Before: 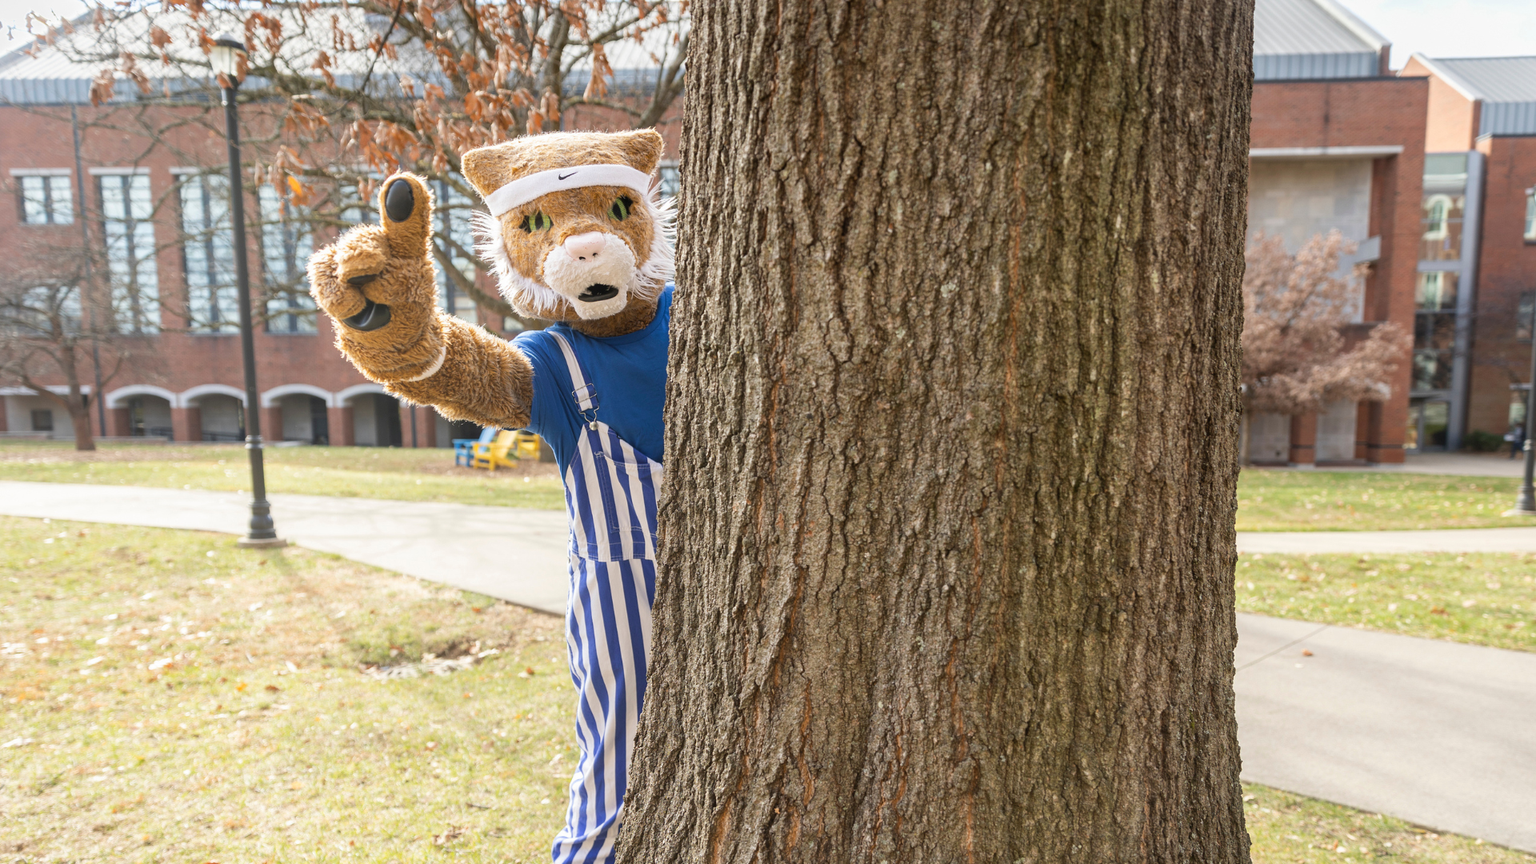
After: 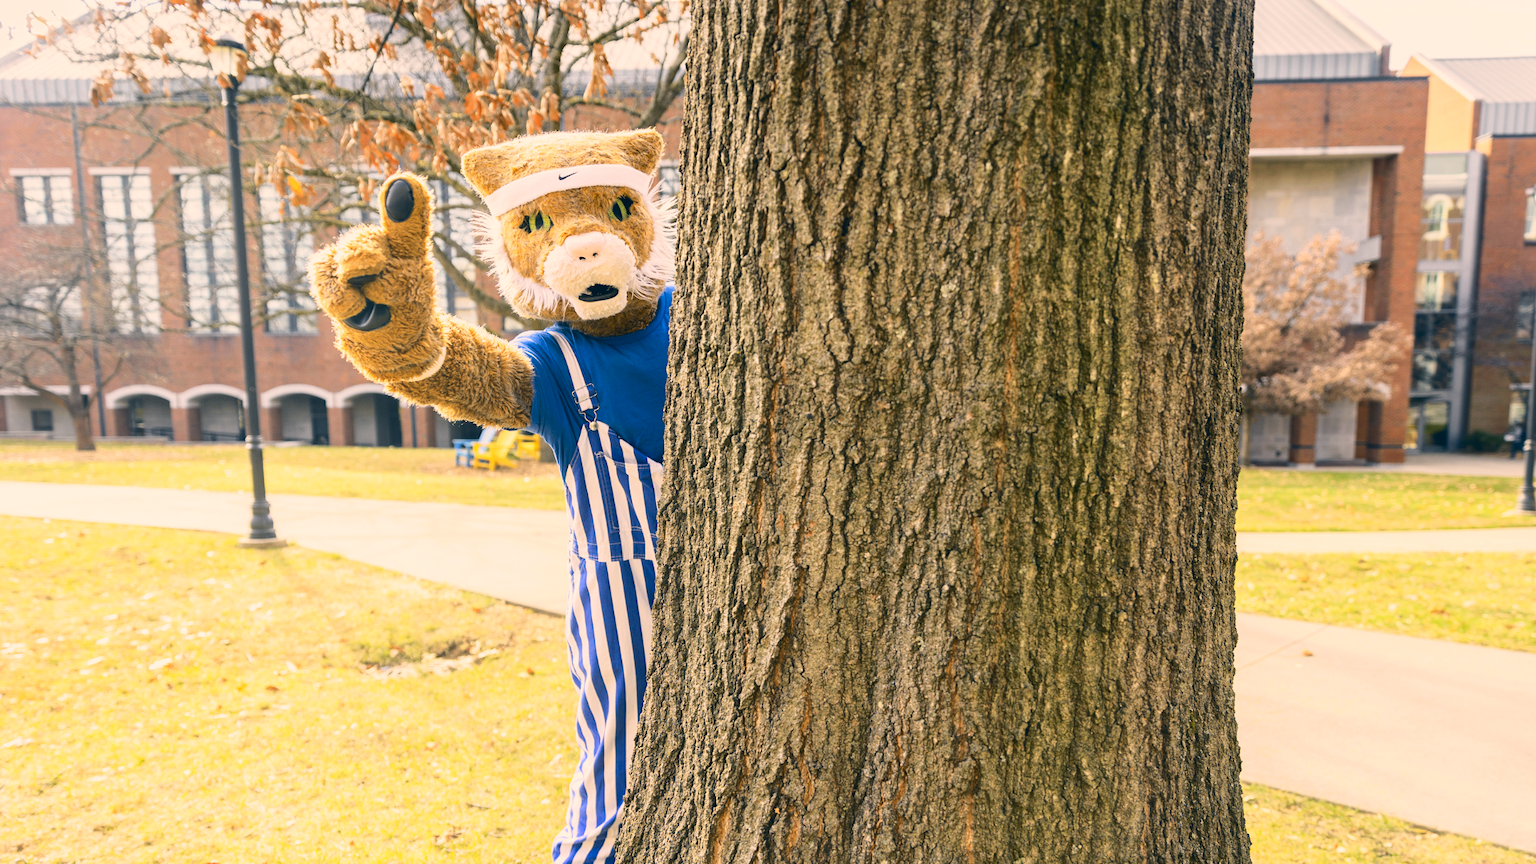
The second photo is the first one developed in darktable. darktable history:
white balance: red 0.986, blue 1.01
color correction: highlights a* 10.32, highlights b* 14.66, shadows a* -9.59, shadows b* -15.02
tone curve: curves: ch0 [(0, 0.028) (0.037, 0.05) (0.123, 0.114) (0.19, 0.176) (0.269, 0.27) (0.48, 0.57) (0.595, 0.695) (0.718, 0.823) (0.855, 0.913) (1, 0.982)]; ch1 [(0, 0) (0.243, 0.245) (0.422, 0.415) (0.493, 0.495) (0.508, 0.506) (0.536, 0.538) (0.569, 0.58) (0.611, 0.644) (0.769, 0.807) (1, 1)]; ch2 [(0, 0) (0.249, 0.216) (0.349, 0.321) (0.424, 0.442) (0.476, 0.483) (0.498, 0.499) (0.517, 0.519) (0.532, 0.547) (0.569, 0.608) (0.614, 0.661) (0.706, 0.75) (0.808, 0.809) (0.991, 0.968)], color space Lab, independent channels, preserve colors none
